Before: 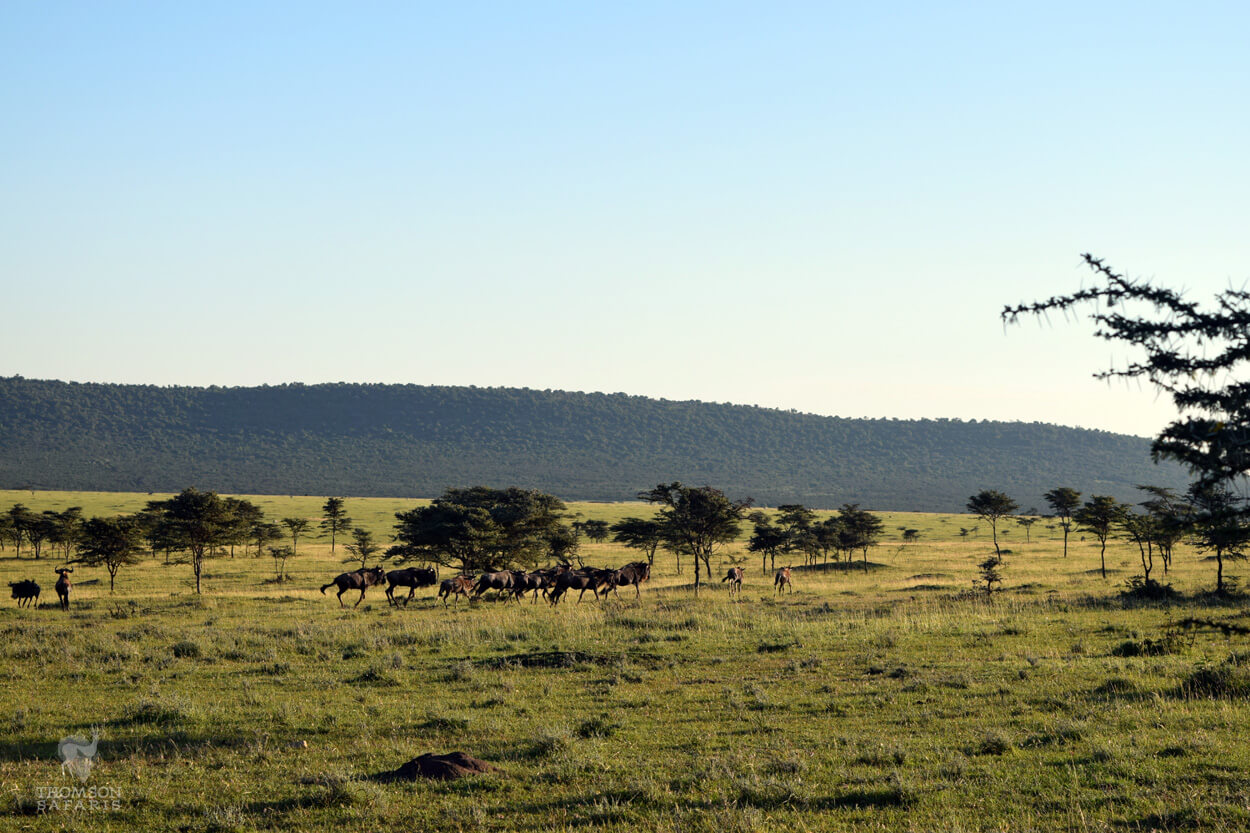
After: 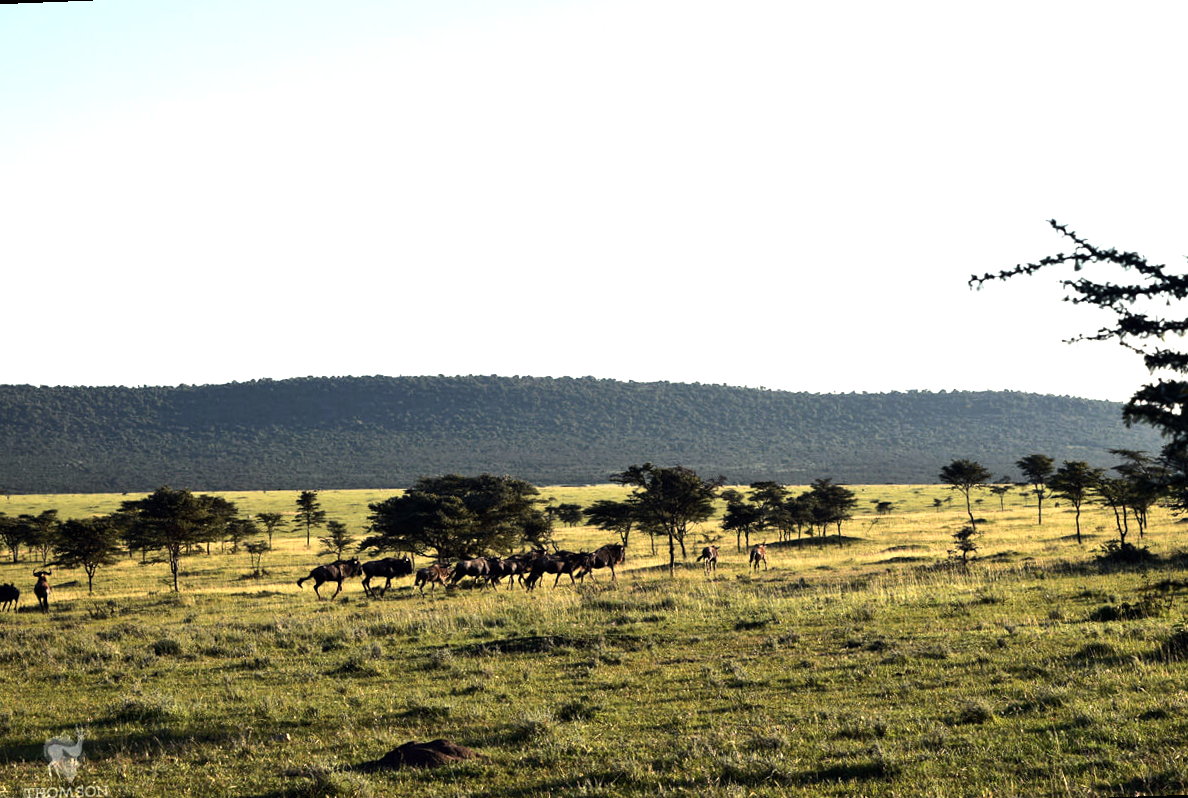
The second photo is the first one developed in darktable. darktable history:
tone equalizer: -8 EV -1.08 EV, -7 EV -1.01 EV, -6 EV -0.867 EV, -5 EV -0.578 EV, -3 EV 0.578 EV, -2 EV 0.867 EV, -1 EV 1.01 EV, +0 EV 1.08 EV, edges refinement/feathering 500, mask exposure compensation -1.57 EV, preserve details no
tone curve: curves: ch0 [(0, 0) (0.003, 0.005) (0.011, 0.019) (0.025, 0.04) (0.044, 0.064) (0.069, 0.095) (0.1, 0.129) (0.136, 0.169) (0.177, 0.207) (0.224, 0.247) (0.277, 0.298) (0.335, 0.354) (0.399, 0.416) (0.468, 0.478) (0.543, 0.553) (0.623, 0.634) (0.709, 0.709) (0.801, 0.817) (0.898, 0.912) (1, 1)], preserve colors none
rotate and perspective: rotation -2.12°, lens shift (vertical) 0.009, lens shift (horizontal) -0.008, automatic cropping original format, crop left 0.036, crop right 0.964, crop top 0.05, crop bottom 0.959
